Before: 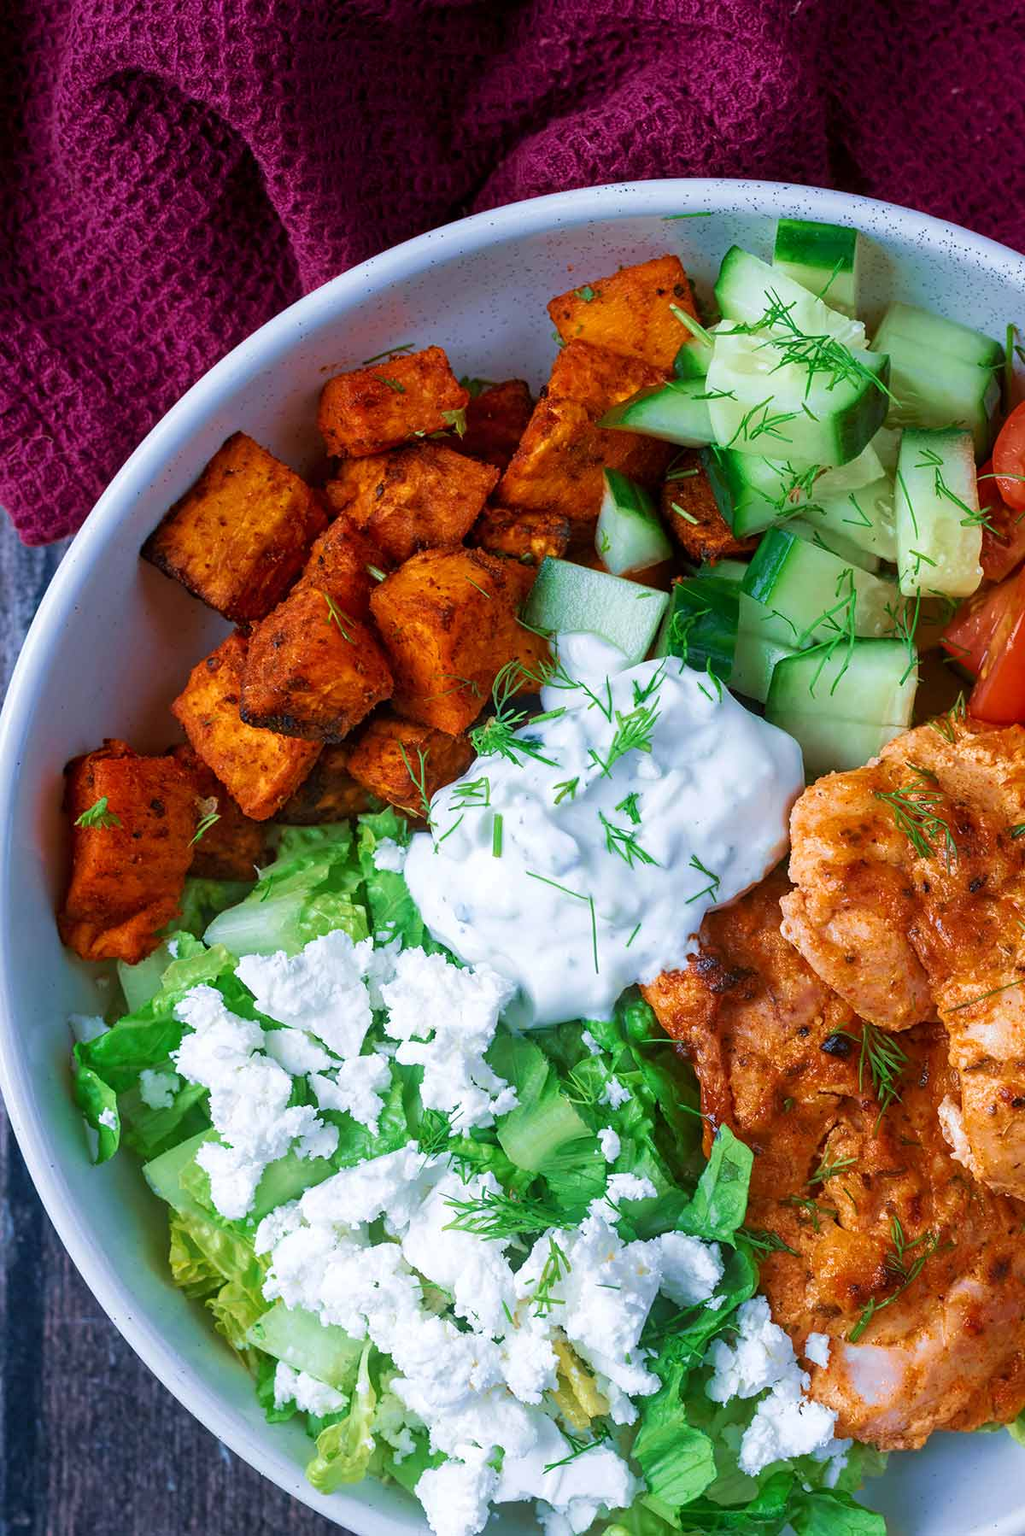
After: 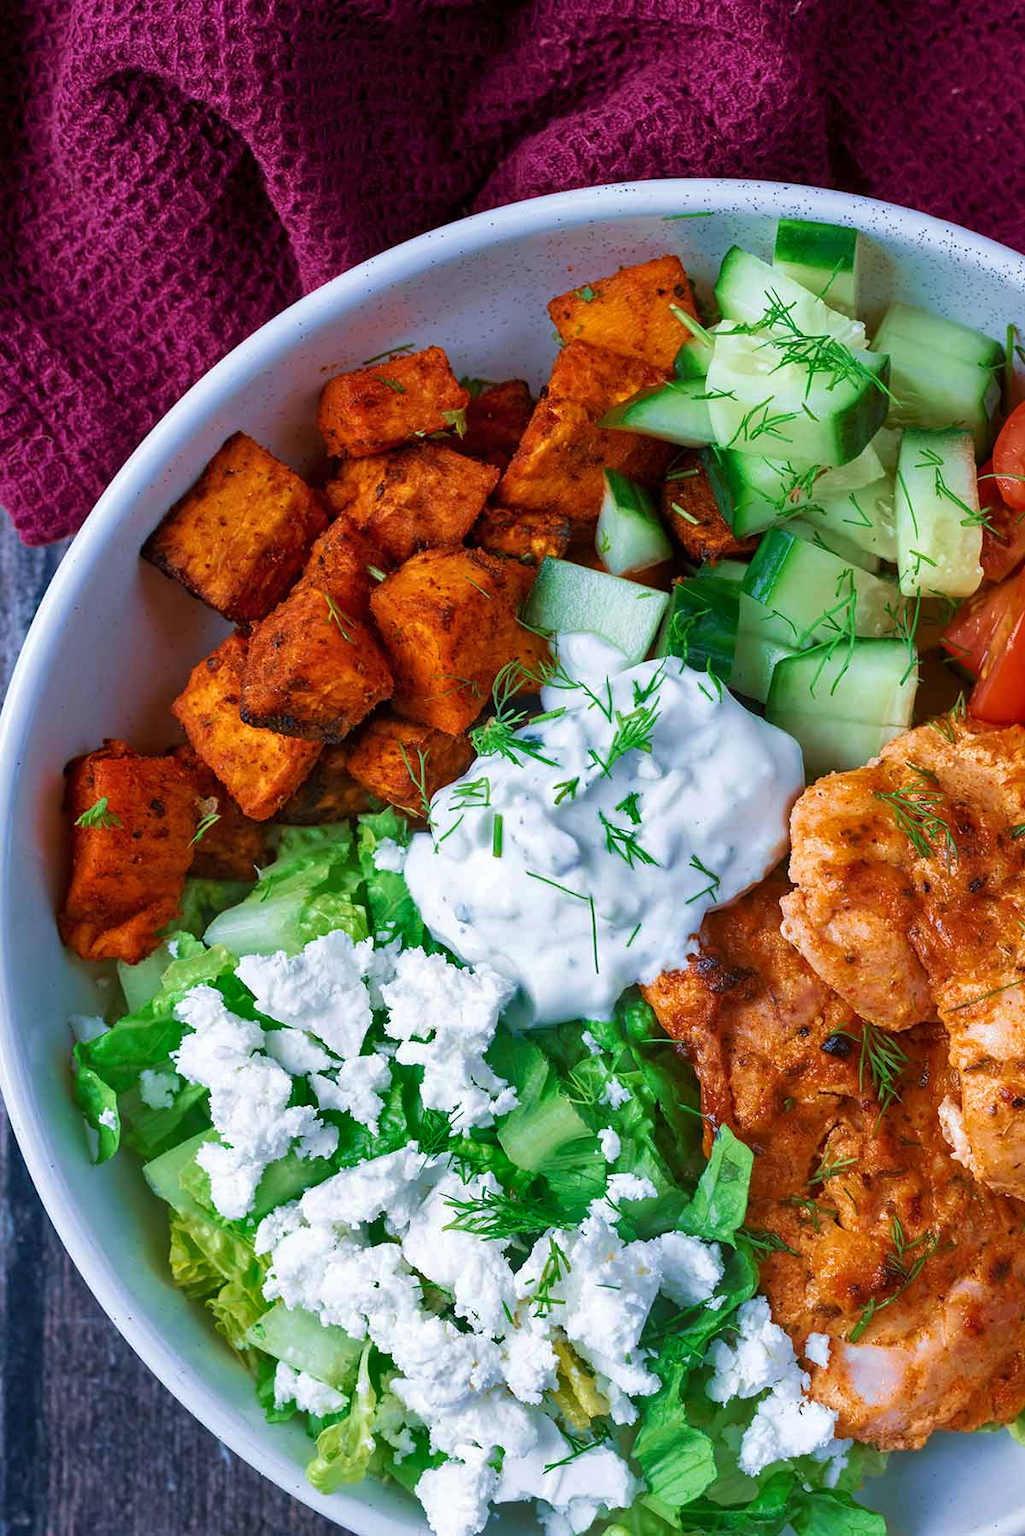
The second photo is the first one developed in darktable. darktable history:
shadows and highlights: shadows 30.63, highlights -63.22, shadows color adjustment 98%, highlights color adjustment 58.61%, soften with gaussian
tone equalizer: on, module defaults
